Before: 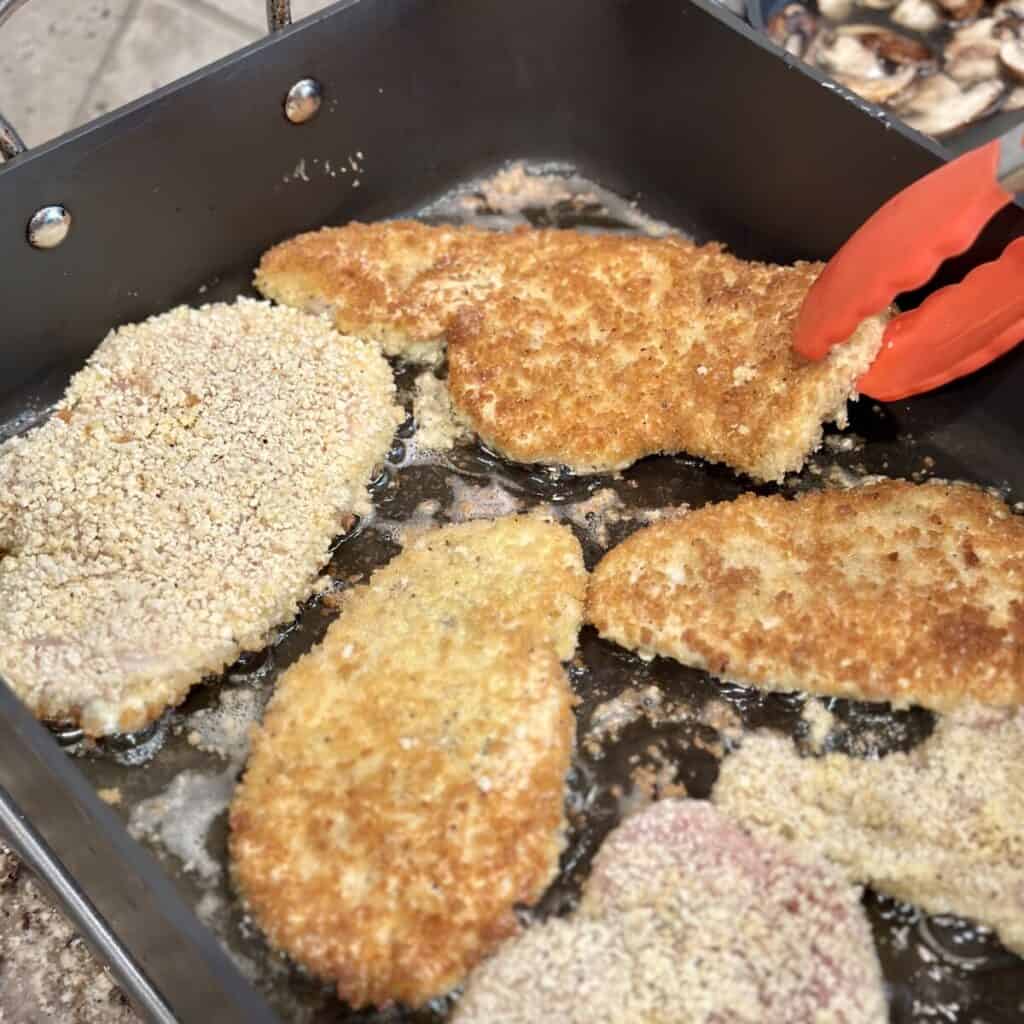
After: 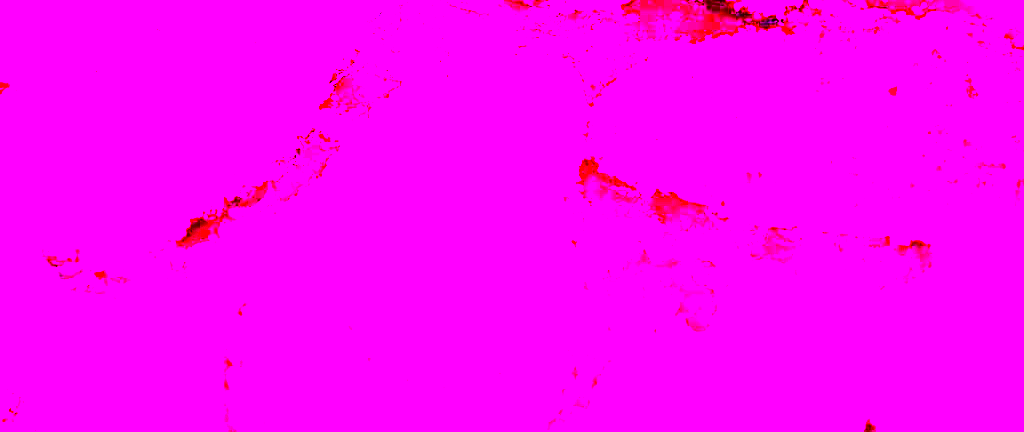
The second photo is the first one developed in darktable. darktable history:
white balance: red 8, blue 8
color balance rgb: linear chroma grading › global chroma 13.3%, global vibrance 41.49%
crop: top 45.551%, bottom 12.262%
rotate and perspective: automatic cropping original format, crop left 0, crop top 0
